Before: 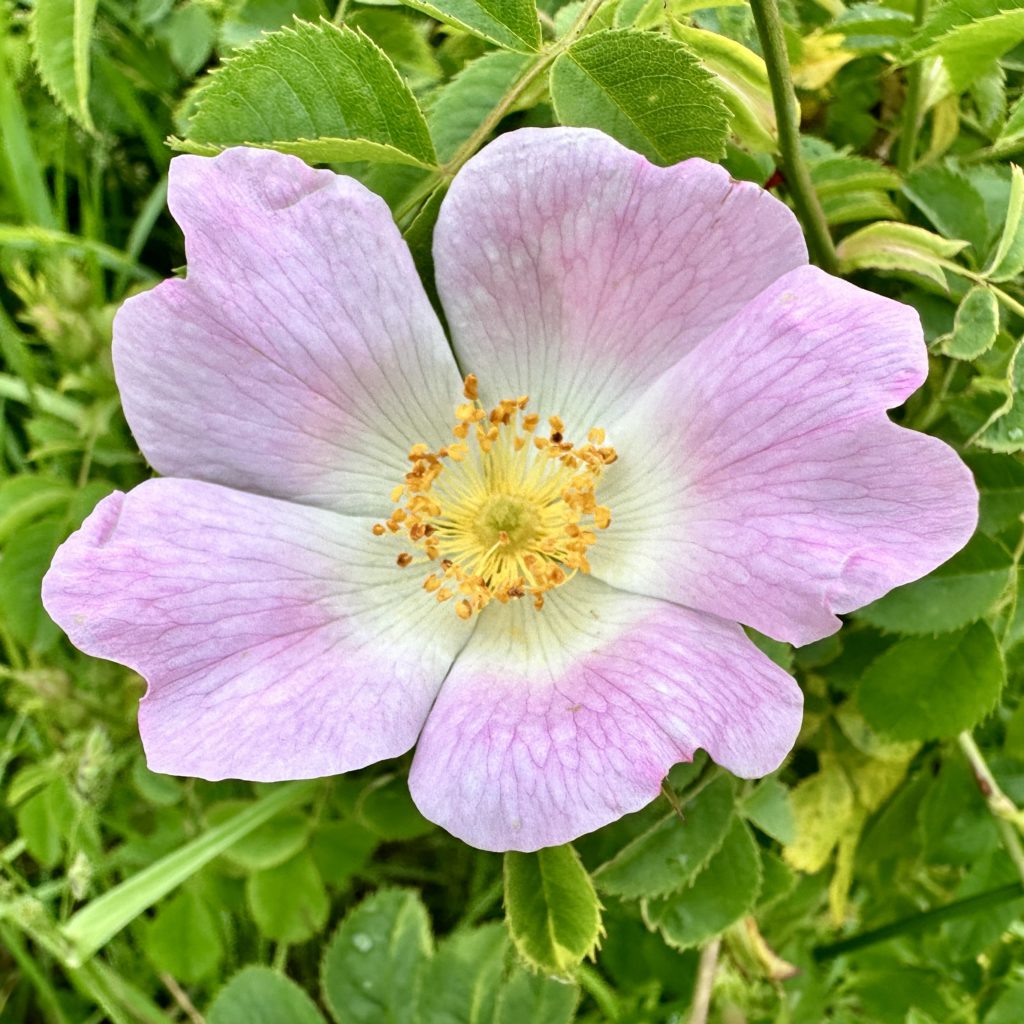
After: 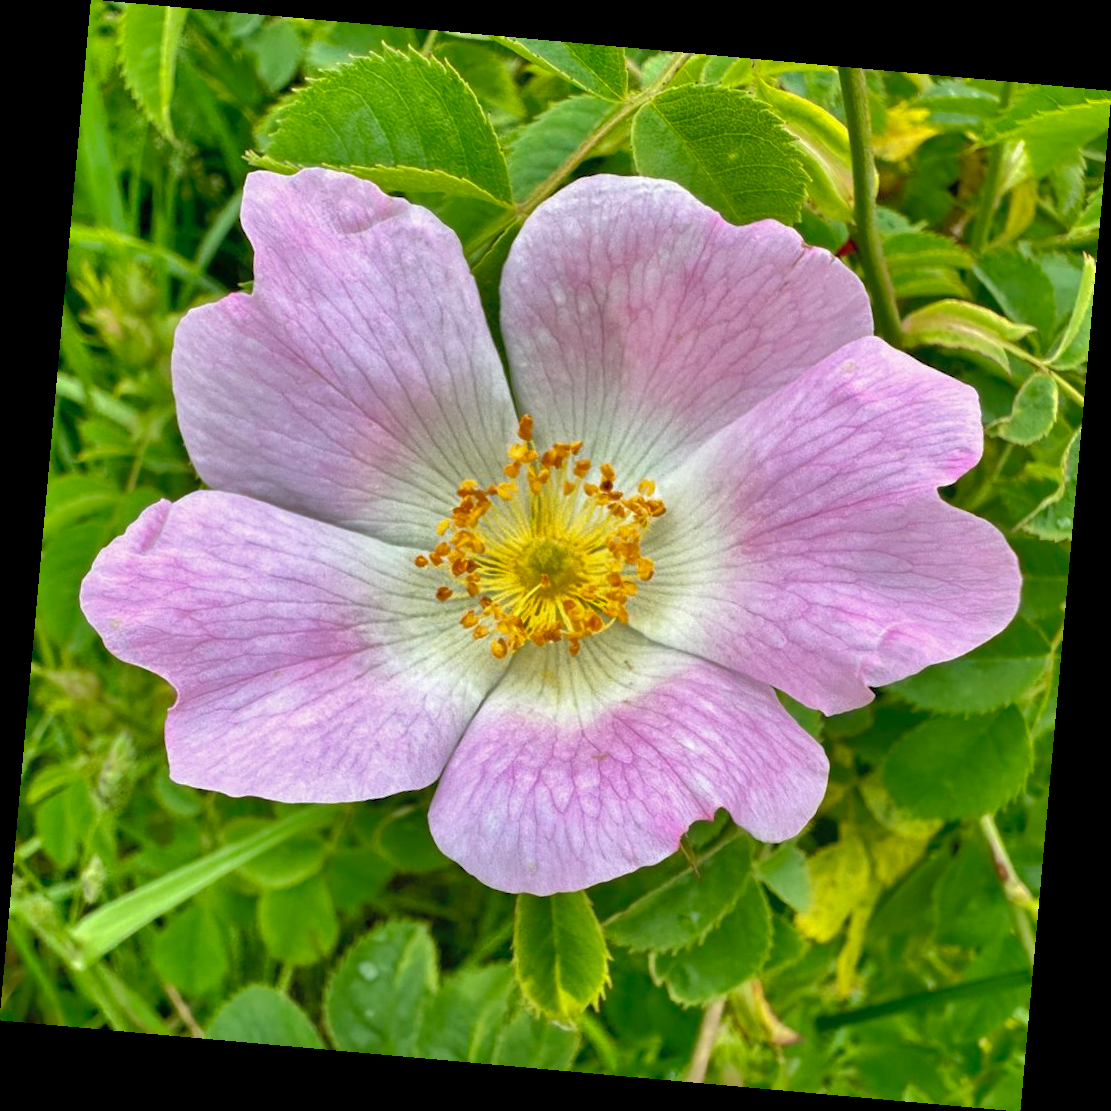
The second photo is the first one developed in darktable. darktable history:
shadows and highlights: shadows 60, highlights -60
rotate and perspective: rotation 5.12°, automatic cropping off
